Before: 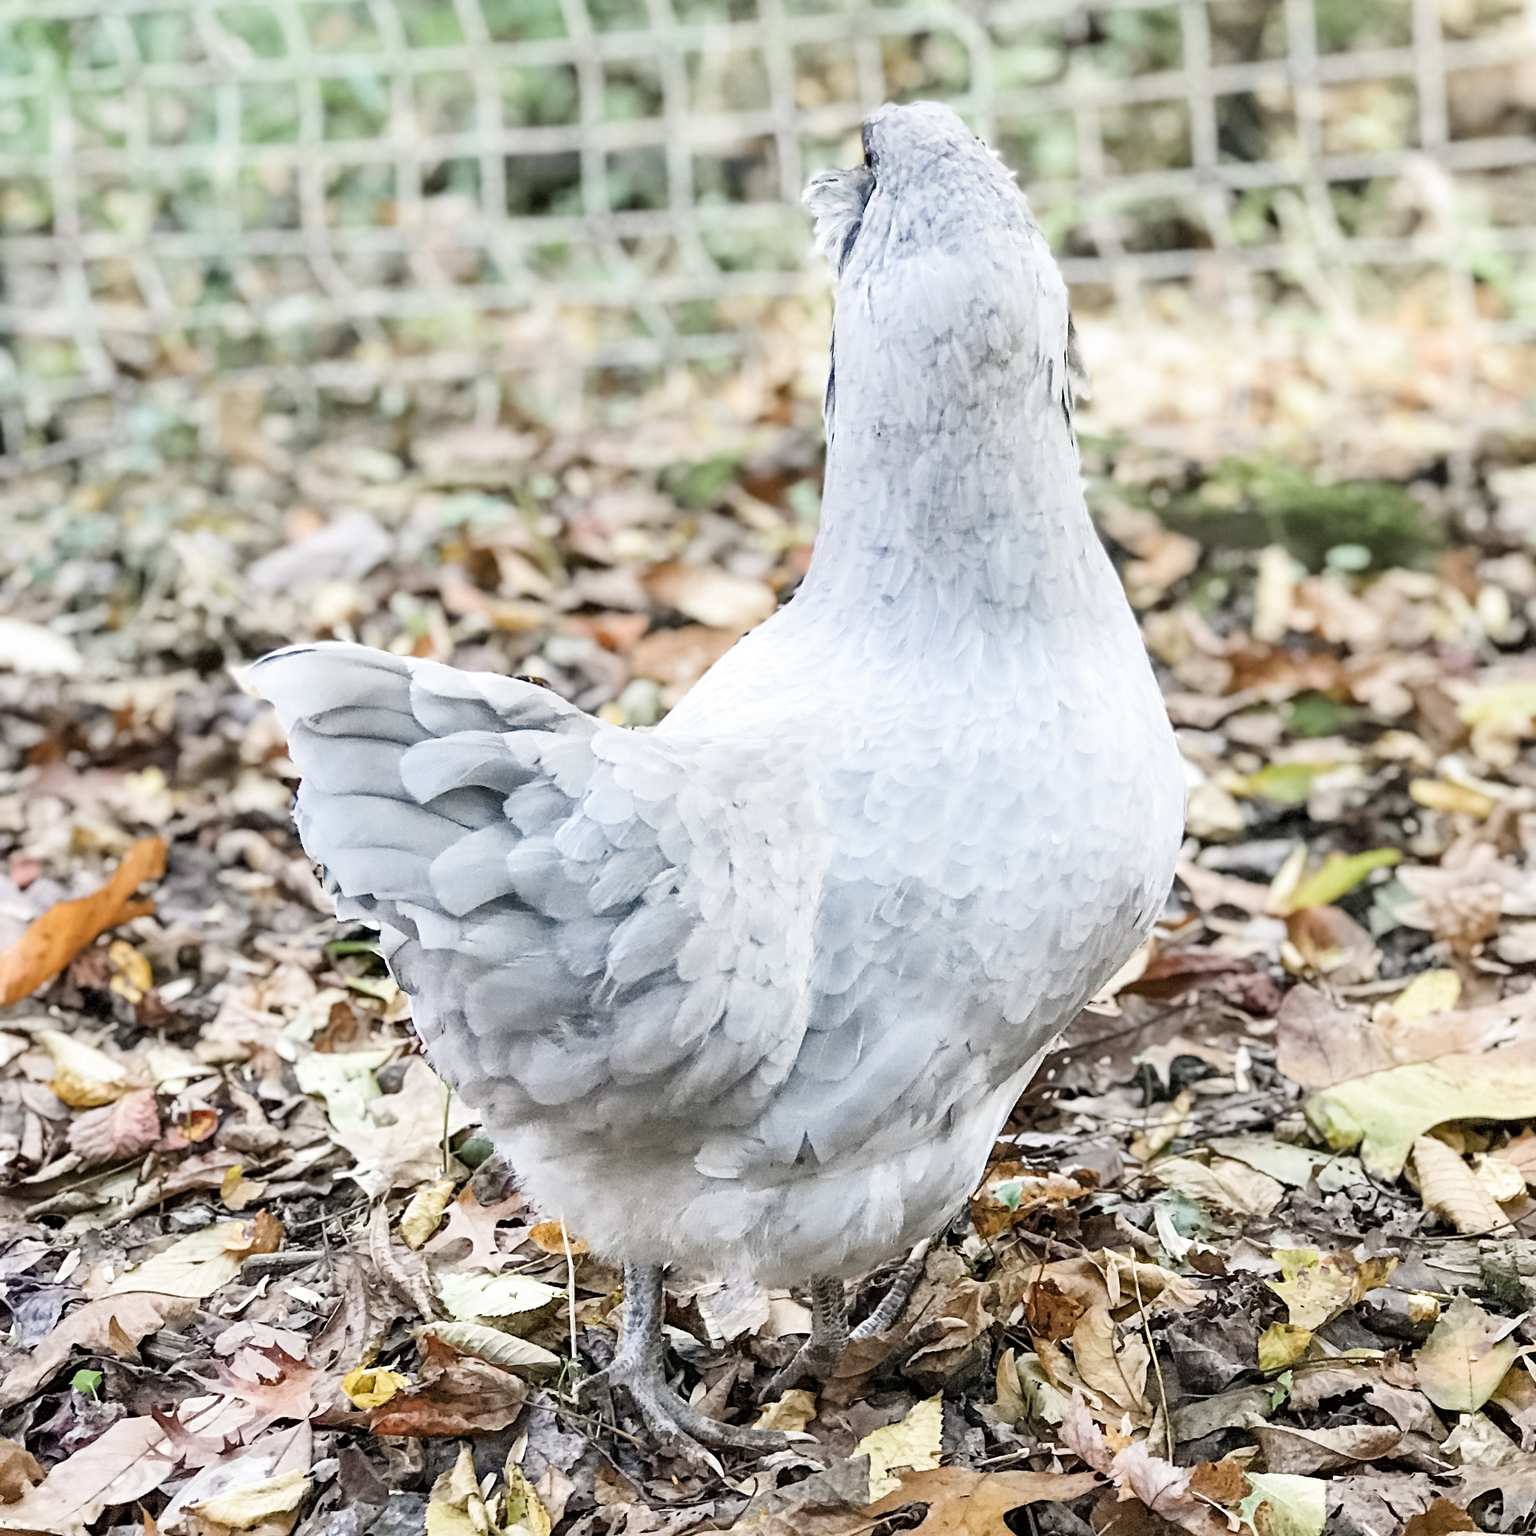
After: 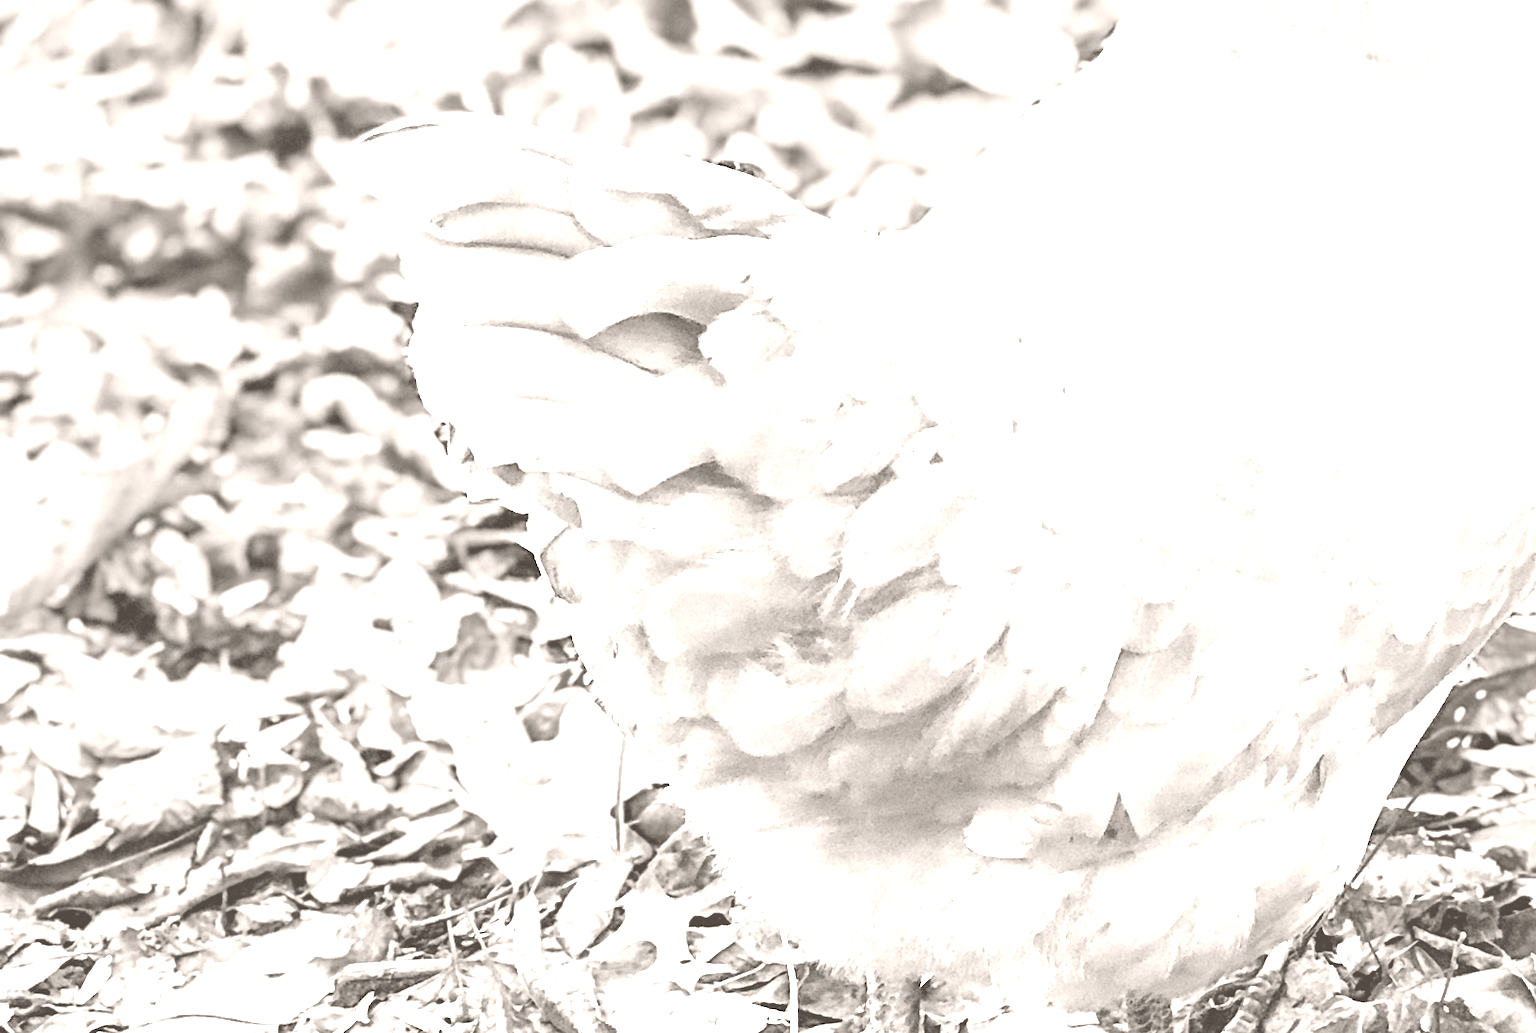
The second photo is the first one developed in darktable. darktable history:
colorize: hue 34.49°, saturation 35.33%, source mix 100%, lightness 55%, version 1
crop: top 36.498%, right 27.964%, bottom 14.995%
contrast equalizer: y [[0.5 ×6], [0.5 ×6], [0.5, 0.5, 0.501, 0.545, 0.707, 0.863], [0 ×6], [0 ×6]]
